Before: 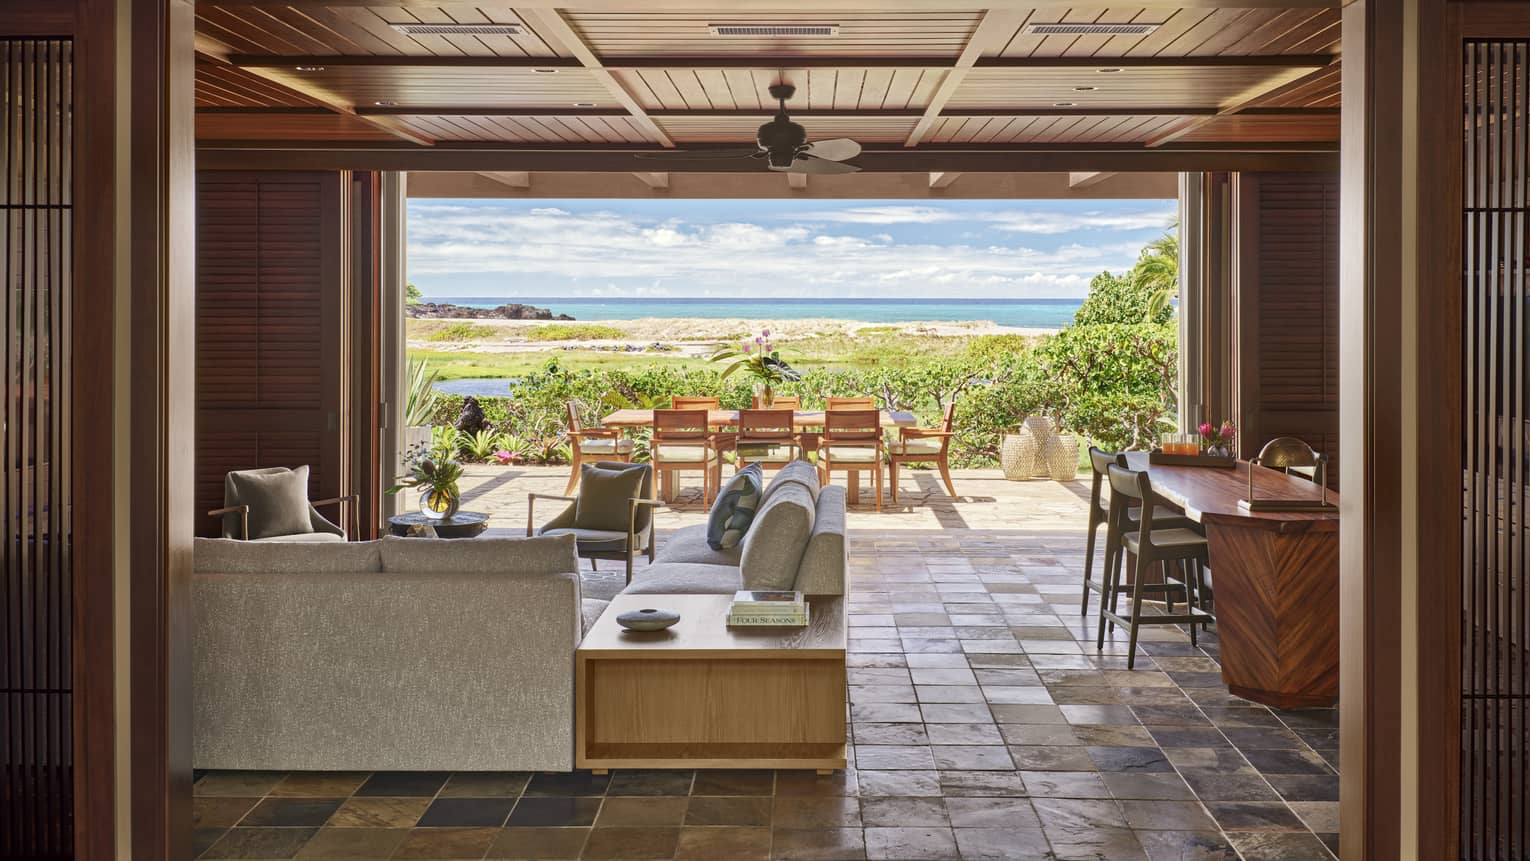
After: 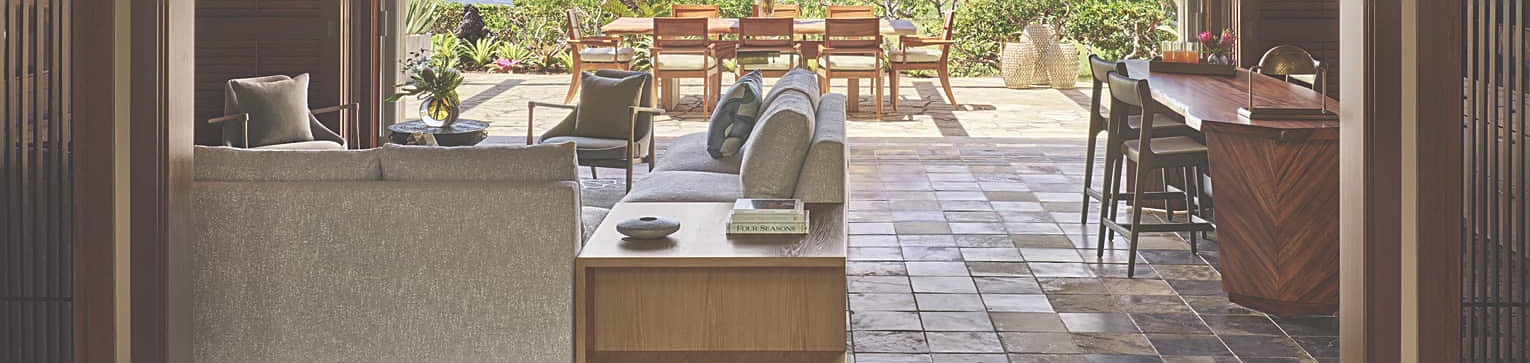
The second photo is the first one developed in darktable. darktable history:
crop: top 45.605%, bottom 12.225%
exposure: black level correction -0.041, exposure 0.062 EV, compensate highlight preservation false
sharpen: on, module defaults
